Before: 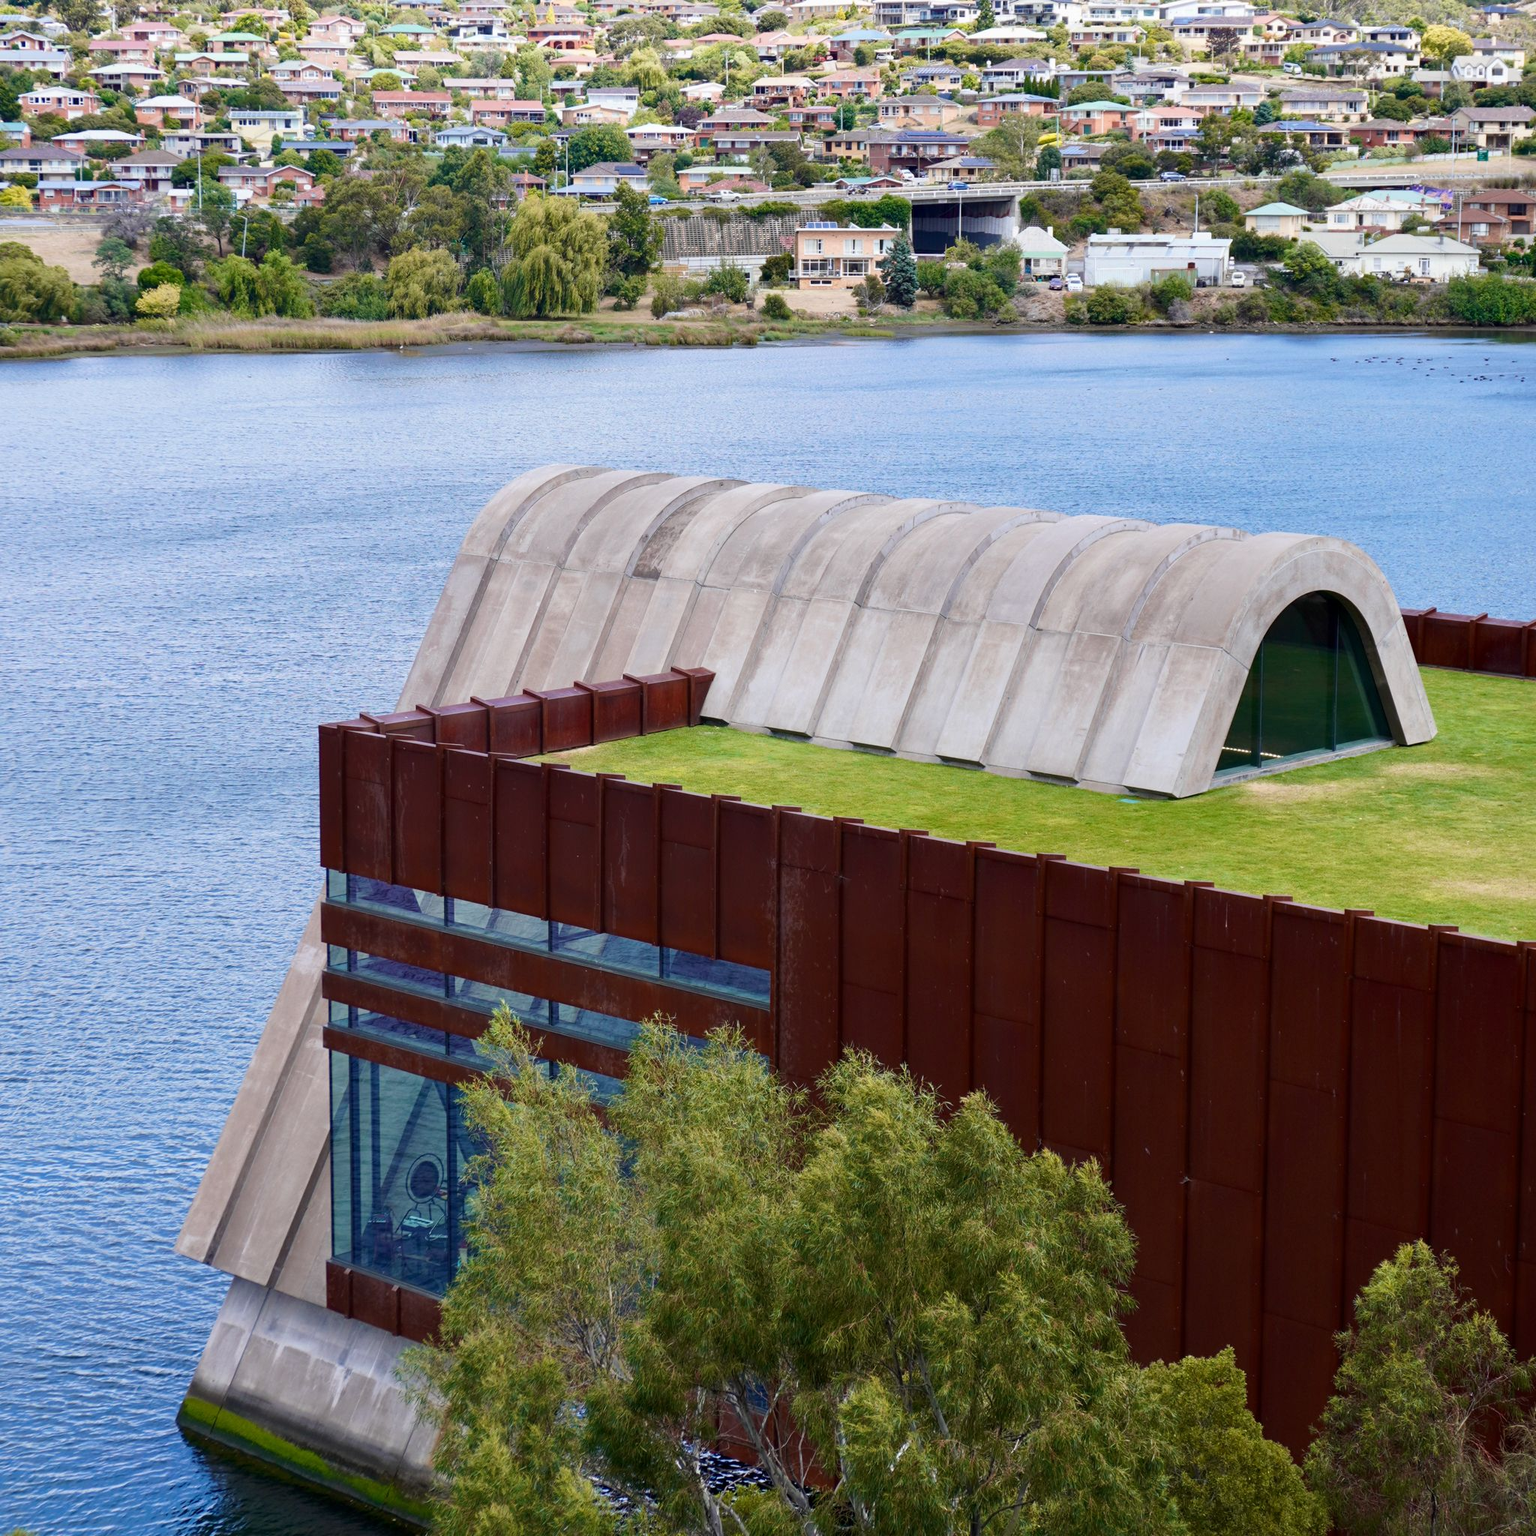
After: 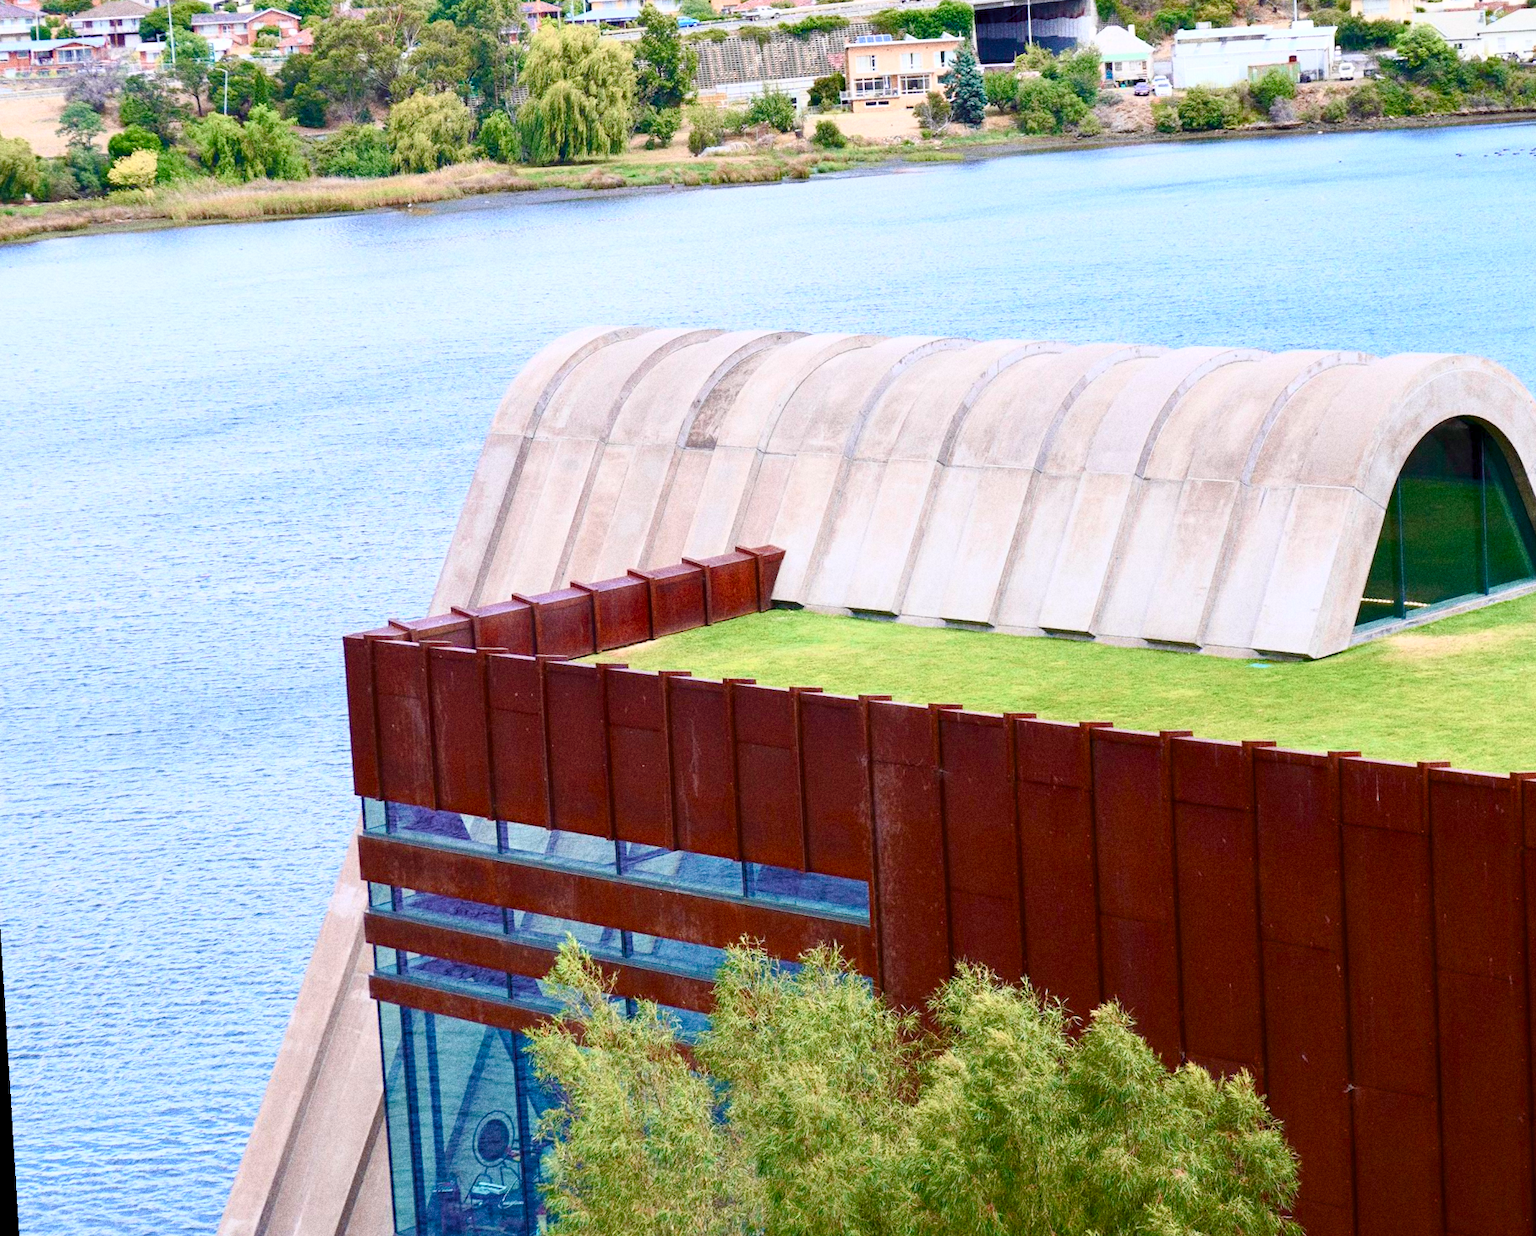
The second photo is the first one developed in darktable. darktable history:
levels: levels [0.029, 0.545, 0.971]
tone curve: curves: ch0 [(0, 0) (0.091, 0.077) (0.517, 0.574) (0.745, 0.82) (0.844, 0.908) (0.909, 0.942) (1, 0.973)]; ch1 [(0, 0) (0.437, 0.404) (0.5, 0.5) (0.534, 0.554) (0.58, 0.603) (0.616, 0.649) (1, 1)]; ch2 [(0, 0) (0.442, 0.415) (0.5, 0.5) (0.535, 0.557) (0.585, 0.62) (1, 1)], color space Lab, independent channels, preserve colors none
grain: coarseness 11.82 ISO, strength 36.67%, mid-tones bias 74.17%
exposure: black level correction 0, exposure 1.2 EV, compensate exposure bias true, compensate highlight preservation false
rotate and perspective: rotation -3.52°, crop left 0.036, crop right 0.964, crop top 0.081, crop bottom 0.919
color balance rgb: shadows lift › chroma 1%, shadows lift › hue 113°, highlights gain › chroma 0.2%, highlights gain › hue 333°, perceptual saturation grading › global saturation 20%, perceptual saturation grading › highlights -50%, perceptual saturation grading › shadows 25%, contrast -30%
crop: top 7.49%, right 9.717%, bottom 11.943%
